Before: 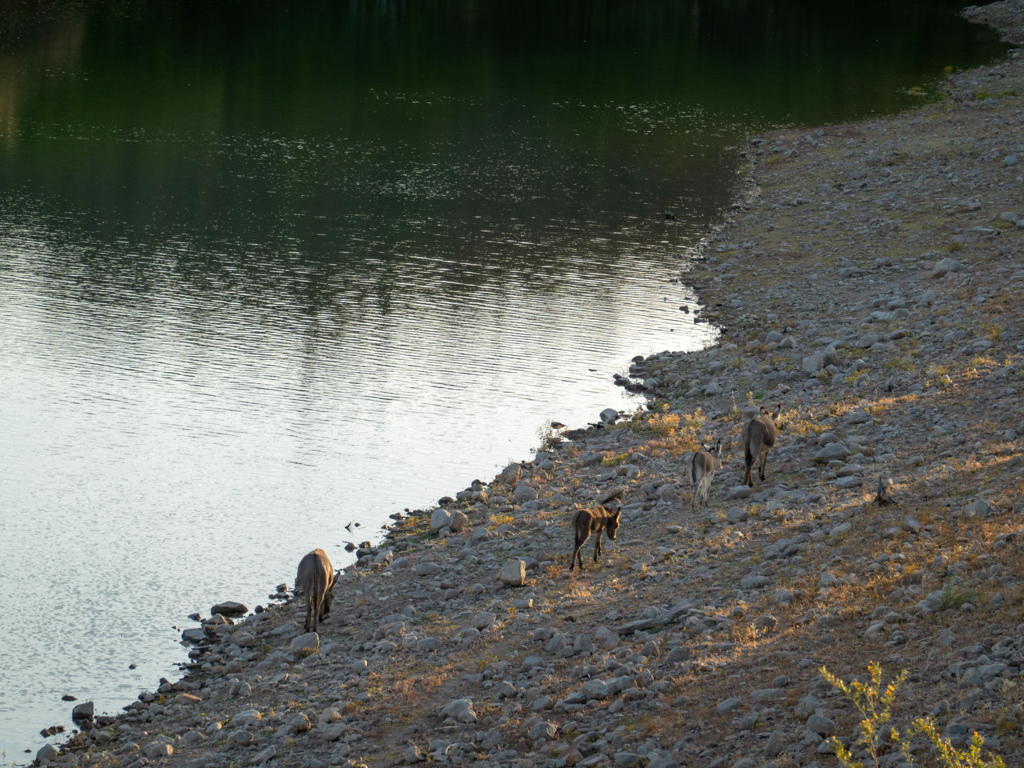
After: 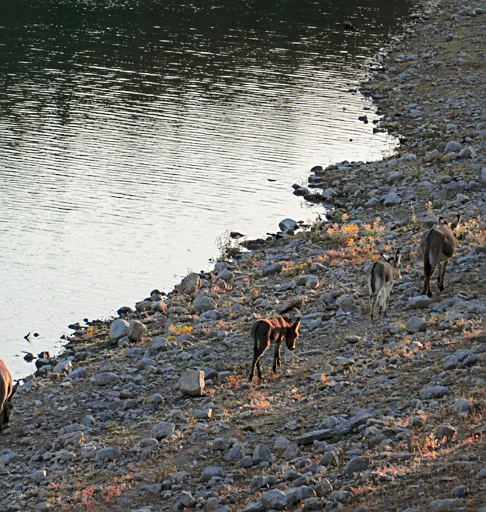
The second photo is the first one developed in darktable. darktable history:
crop: left 31.382%, top 24.811%, right 20.371%, bottom 6.464%
sharpen: on, module defaults
tone curve: curves: ch0 [(0, 0) (0.23, 0.189) (0.486, 0.52) (0.822, 0.825) (0.994, 0.955)]; ch1 [(0, 0) (0.226, 0.261) (0.379, 0.442) (0.469, 0.468) (0.495, 0.498) (0.514, 0.509) (0.561, 0.603) (0.59, 0.656) (1, 1)]; ch2 [(0, 0) (0.269, 0.299) (0.459, 0.43) (0.498, 0.5) (0.523, 0.52) (0.586, 0.569) (0.635, 0.617) (0.659, 0.681) (0.718, 0.764) (1, 1)], color space Lab, independent channels, preserve colors none
